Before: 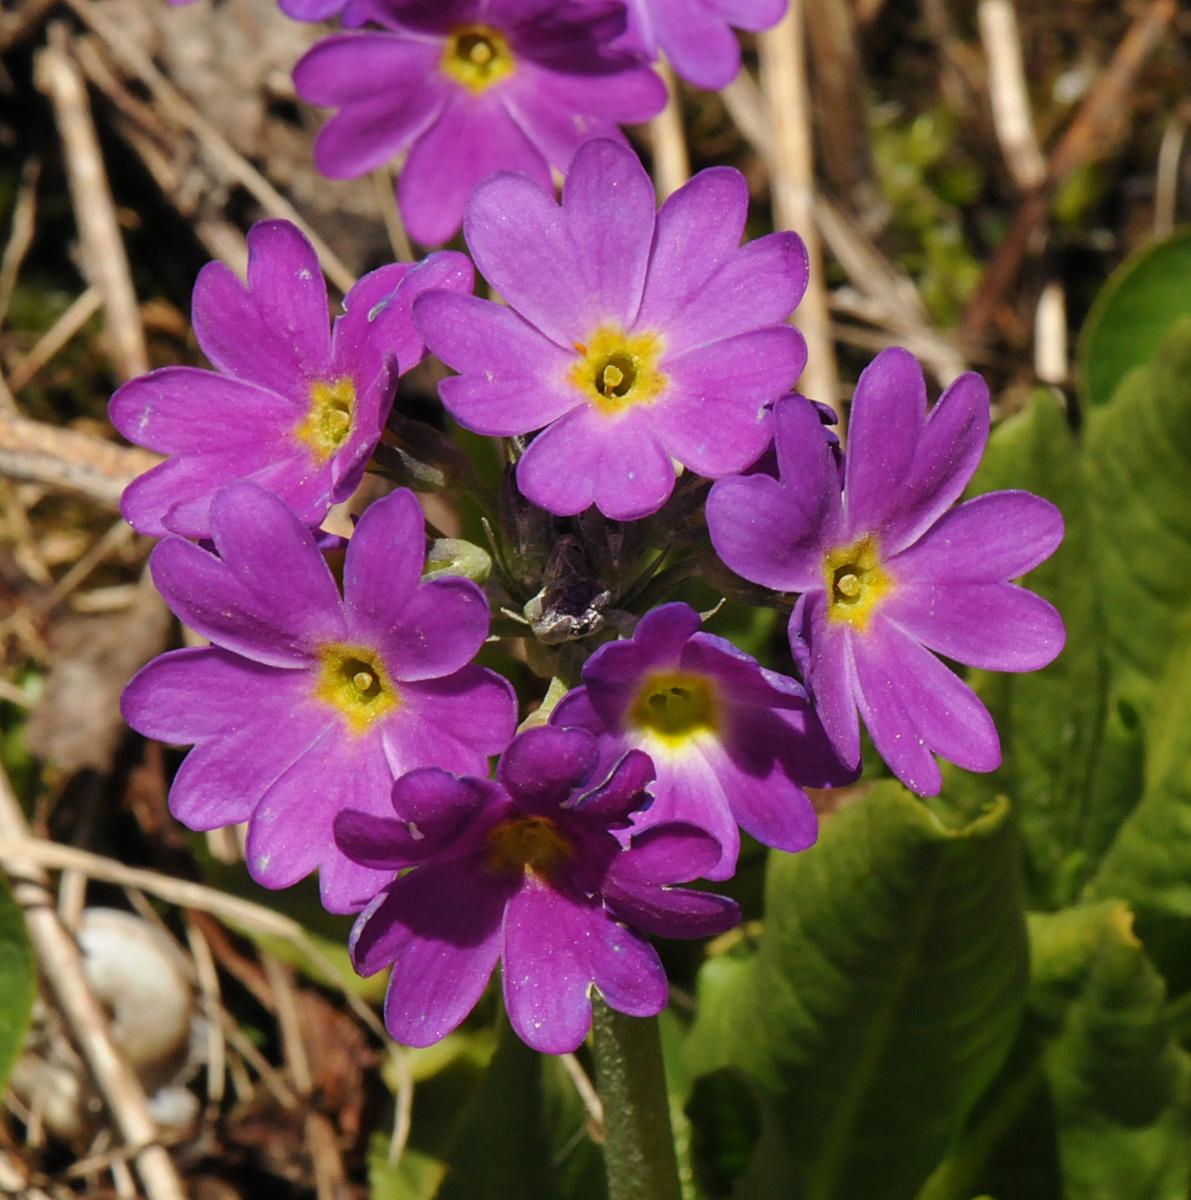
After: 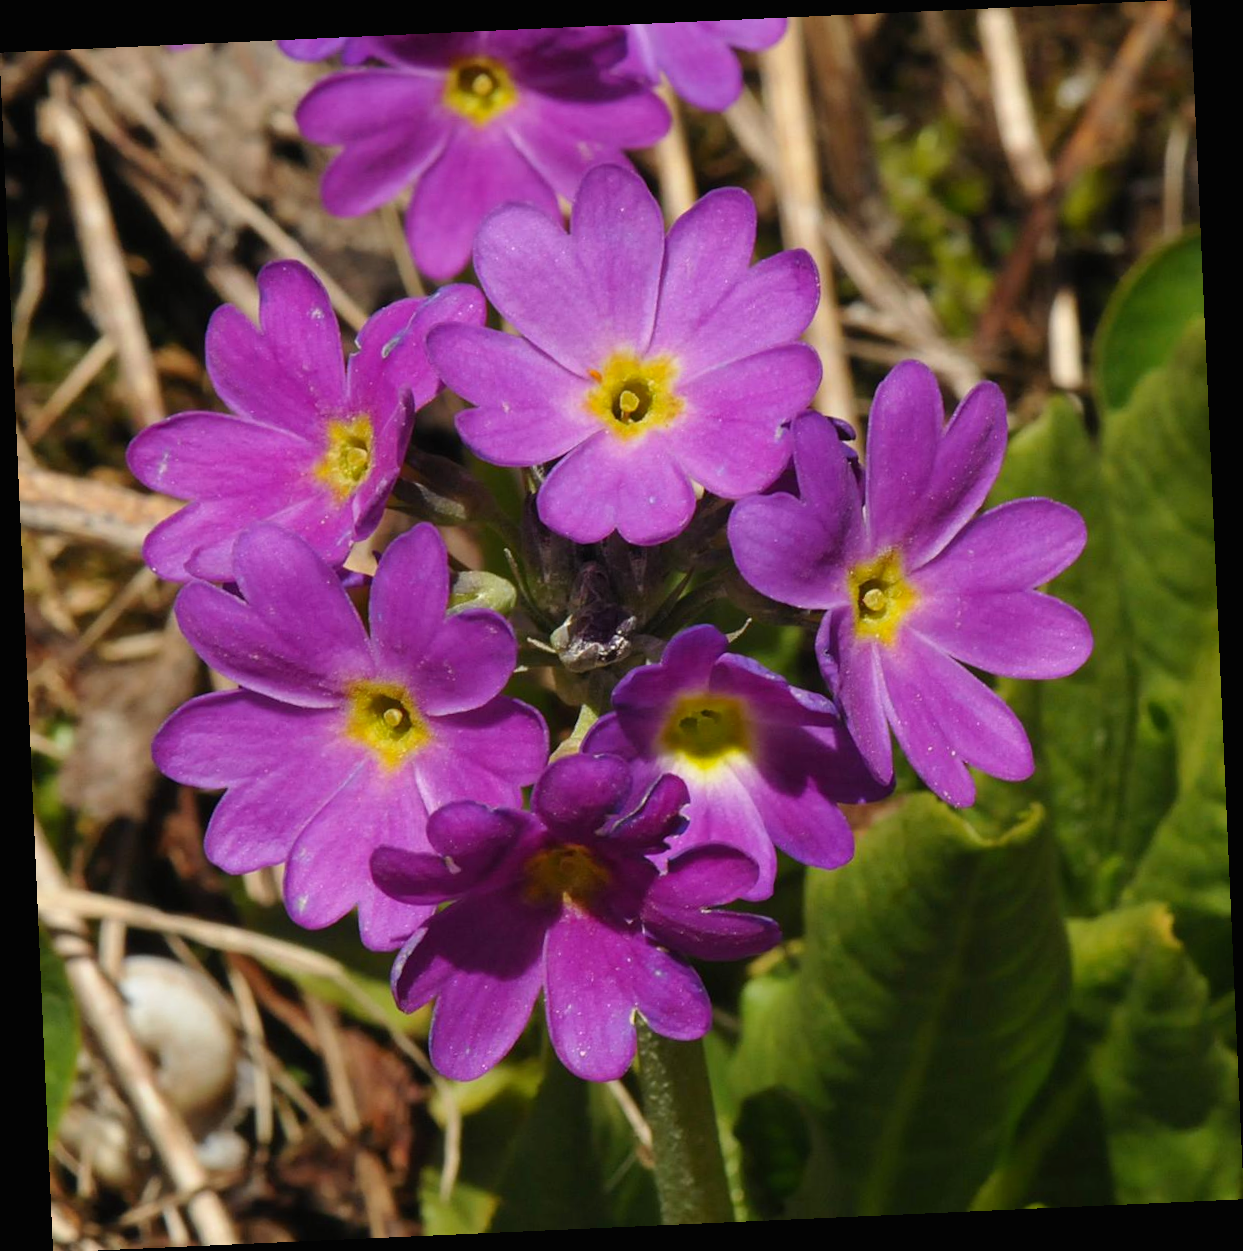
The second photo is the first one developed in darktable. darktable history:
rotate and perspective: rotation -2.56°, automatic cropping off
contrast brightness saturation: contrast -0.02, brightness -0.01, saturation 0.03
